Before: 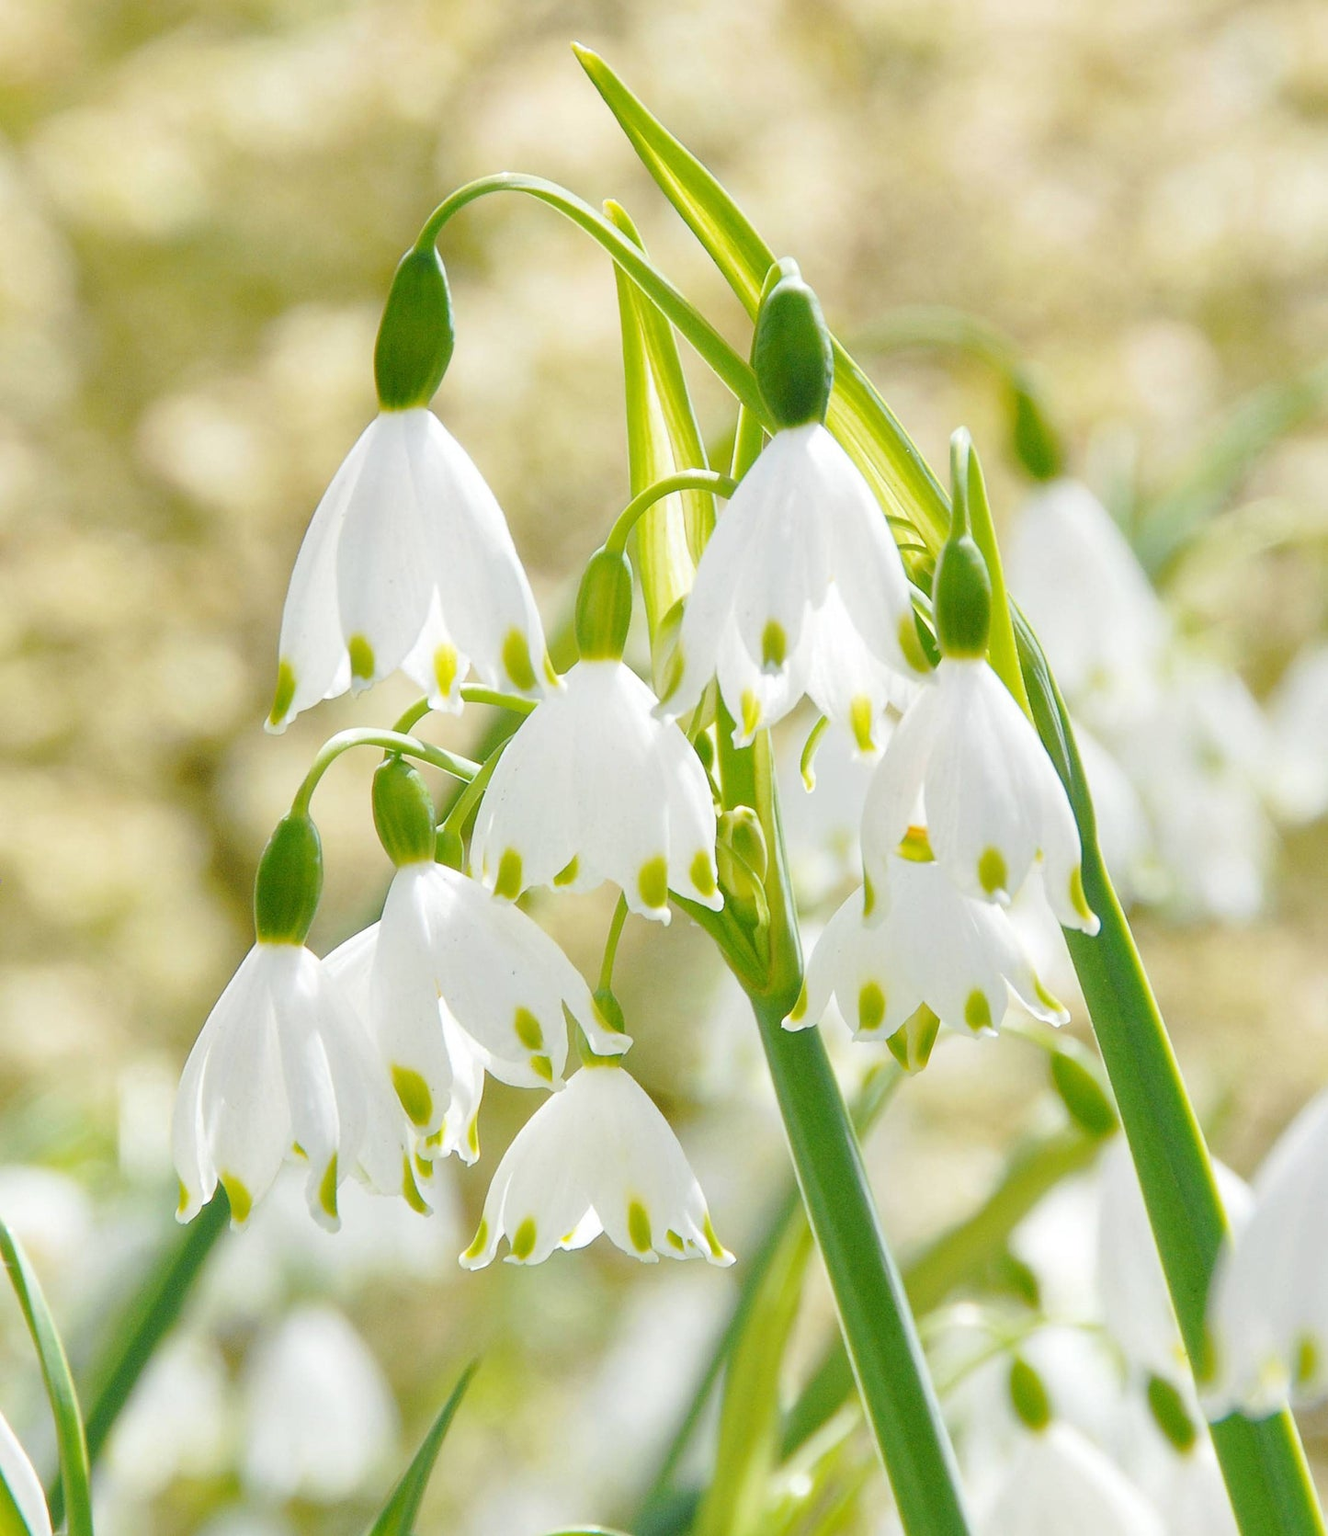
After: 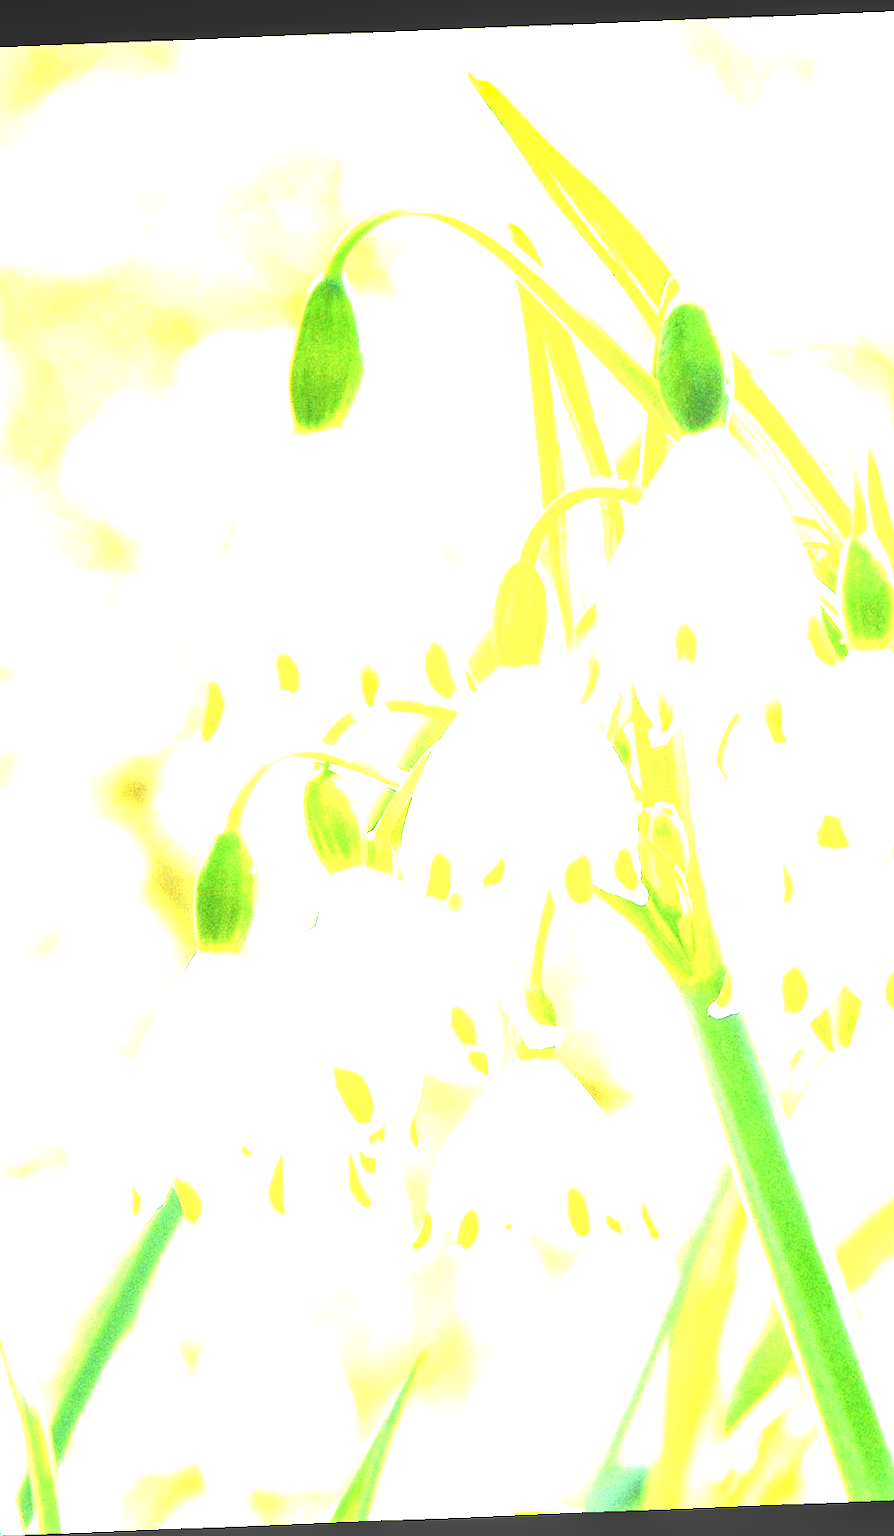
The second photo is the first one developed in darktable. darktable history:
levels: levels [0, 0.352, 0.703]
color calibration: illuminant as shot in camera, x 0.358, y 0.373, temperature 4628.91 K
crop and rotate: left 6.617%, right 26.717%
rotate and perspective: rotation -2.29°, automatic cropping off
local contrast: on, module defaults
color correction: saturation 0.99
exposure: exposure 1 EV, compensate highlight preservation false
